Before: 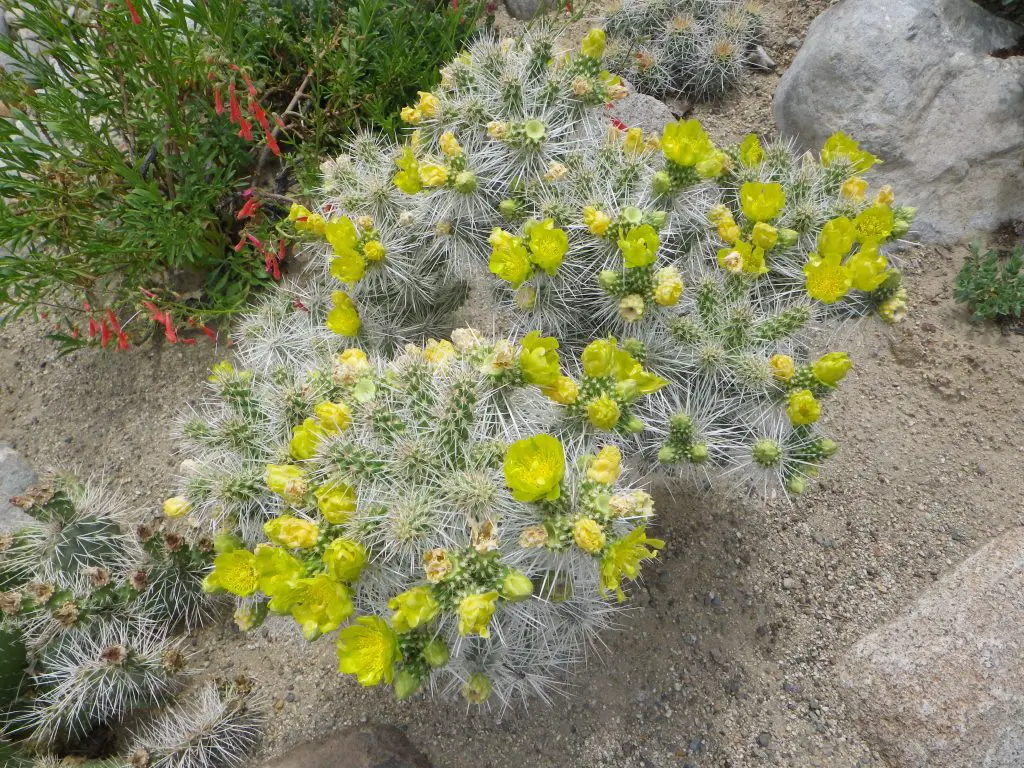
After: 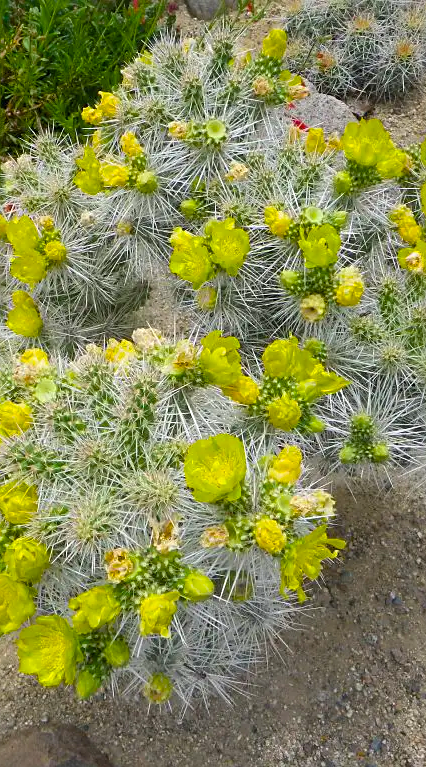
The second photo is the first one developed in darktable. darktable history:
crop: left 31.229%, right 27.105%
sharpen: radius 1.864, amount 0.398, threshold 1.271
color balance rgb: linear chroma grading › global chroma 15%, perceptual saturation grading › global saturation 30%
